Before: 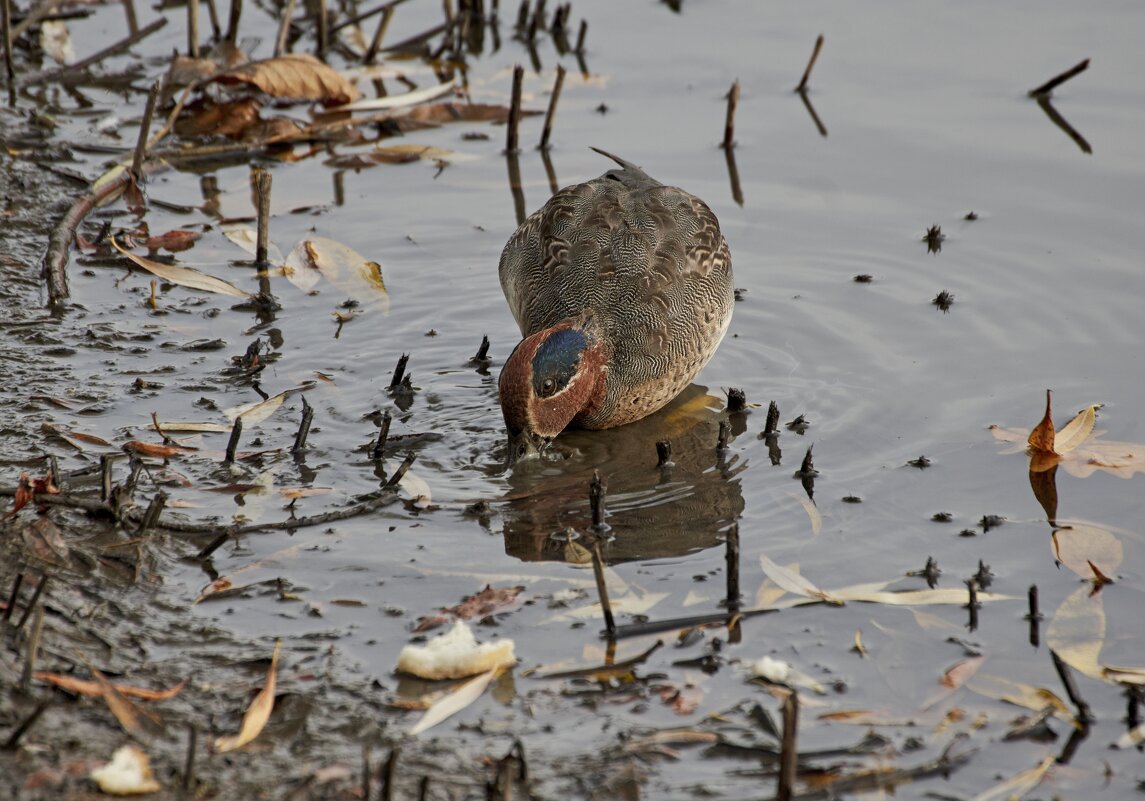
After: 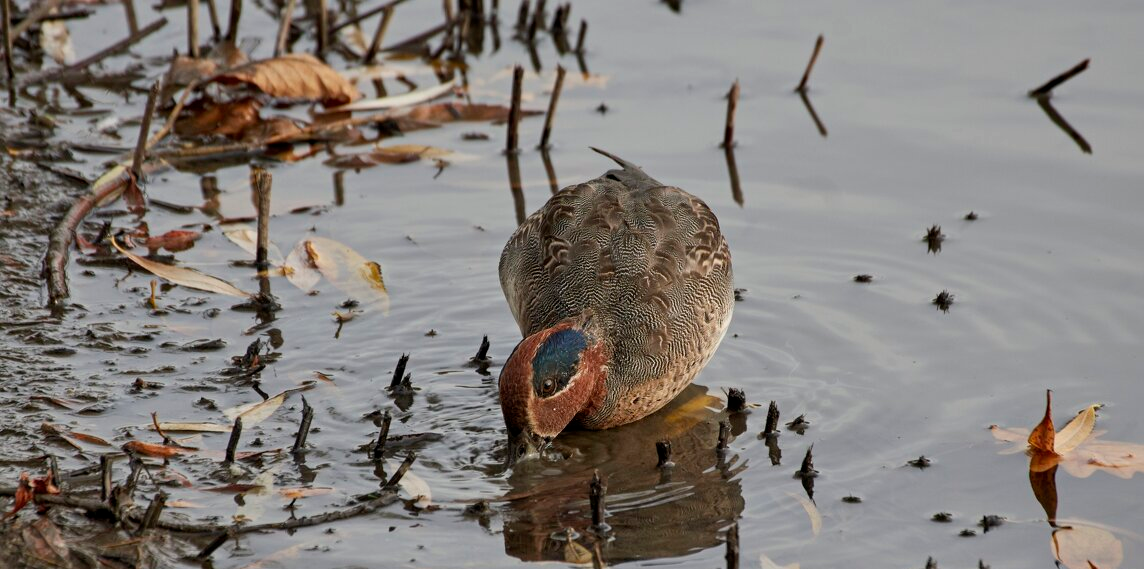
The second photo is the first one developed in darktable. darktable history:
crop: right 0.001%, bottom 28.857%
